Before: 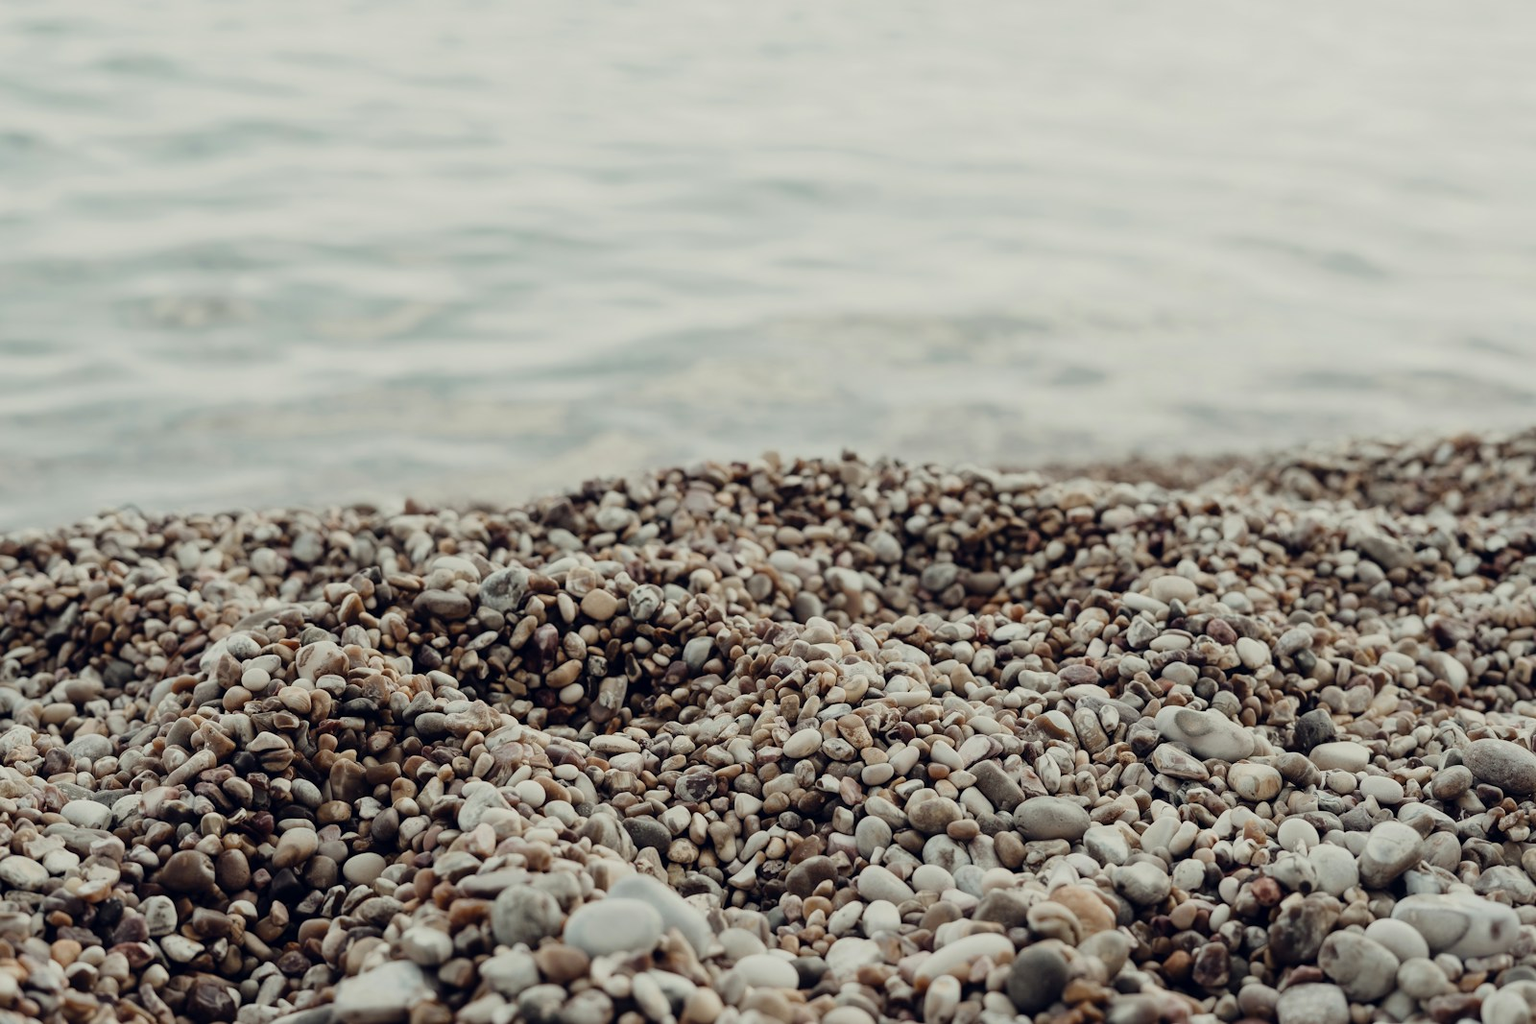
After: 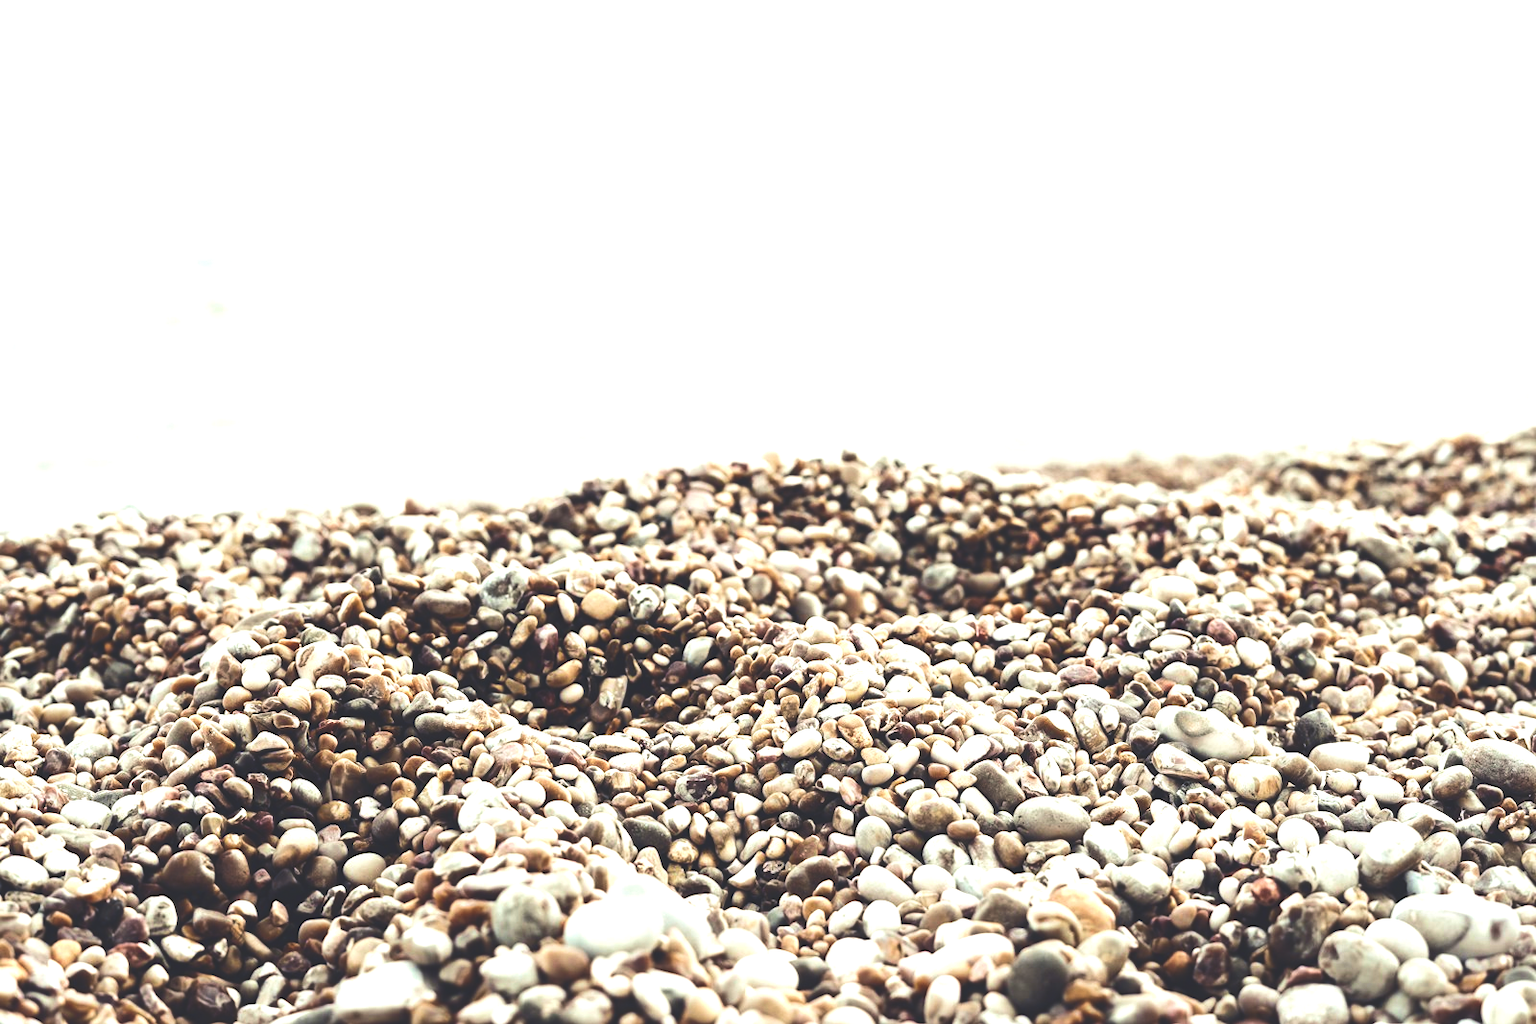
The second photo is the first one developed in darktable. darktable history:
color balance rgb: perceptual saturation grading › global saturation 30.708%, perceptual brilliance grading › highlights 3.971%, perceptual brilliance grading › mid-tones -18.559%, perceptual brilliance grading › shadows -40.814%, global vibrance 10.865%
exposure: black level correction -0.024, exposure 1.394 EV, compensate highlight preservation false
velvia: on, module defaults
